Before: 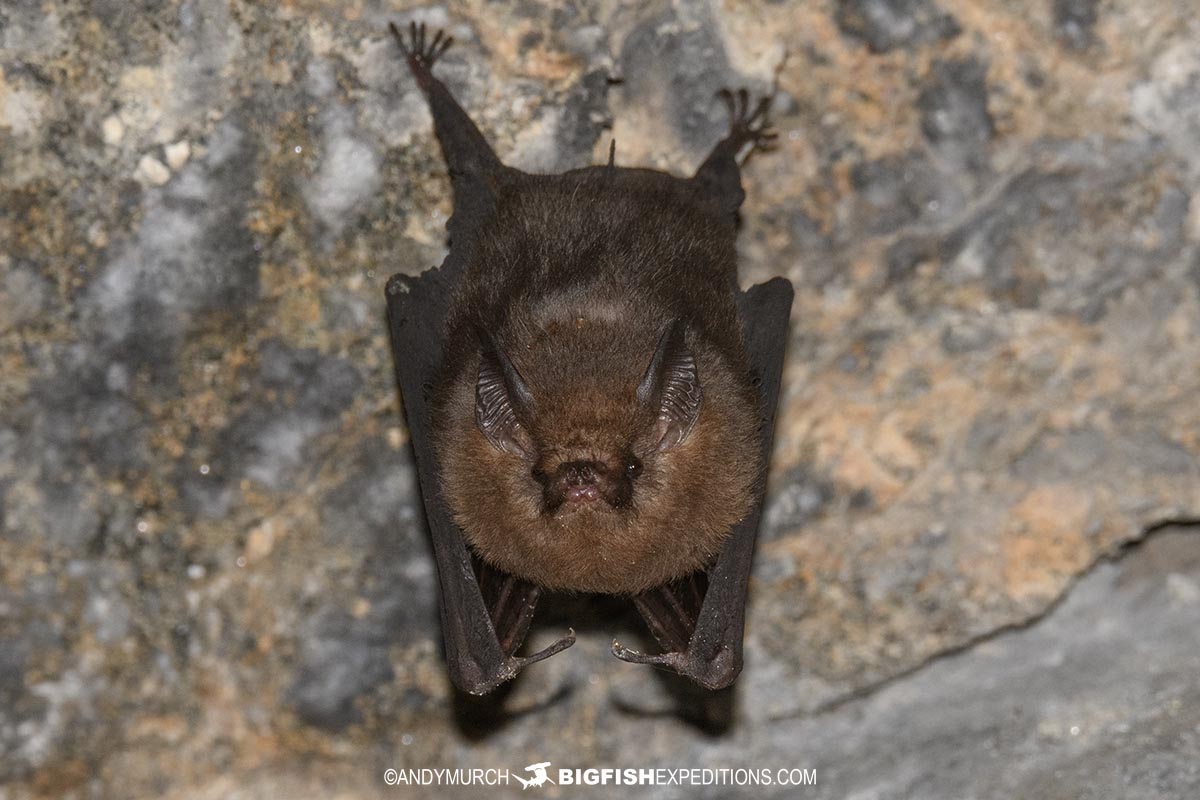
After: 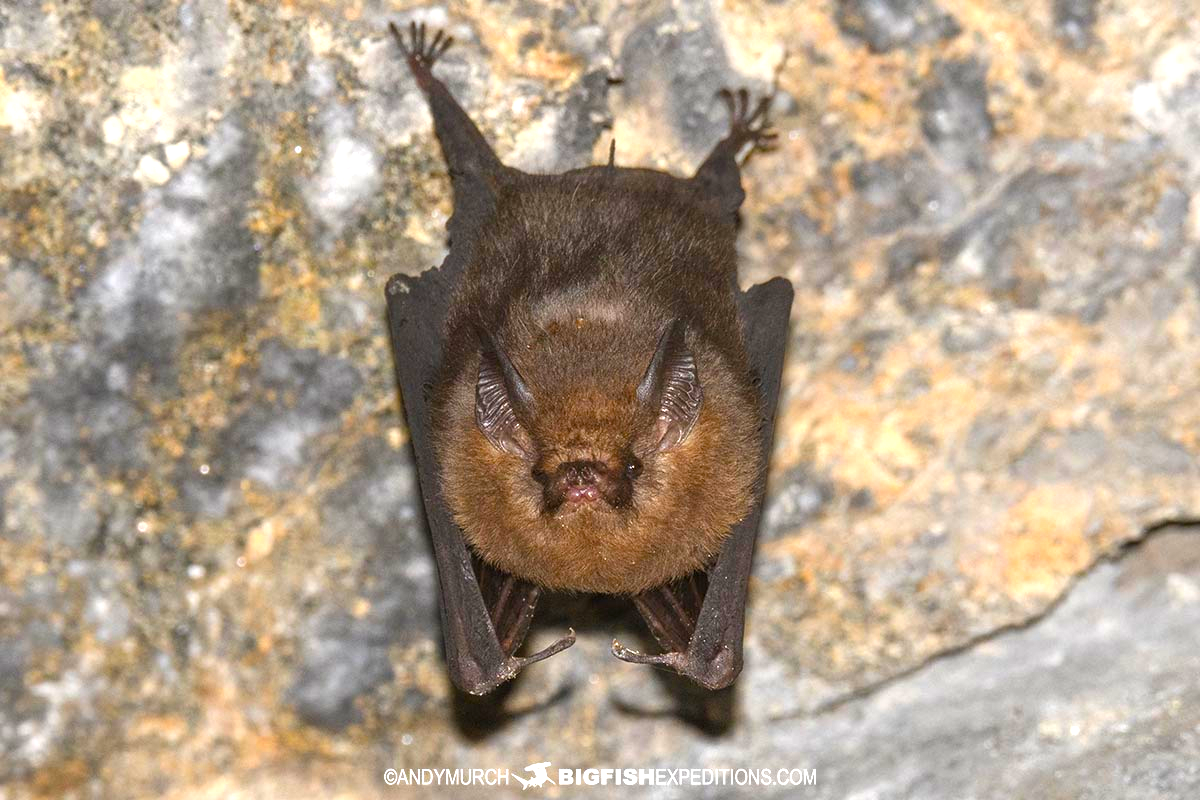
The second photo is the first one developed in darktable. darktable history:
color balance rgb: perceptual saturation grading › global saturation 30%, global vibrance 20%
exposure: black level correction 0, exposure 1.1 EV, compensate highlight preservation false
